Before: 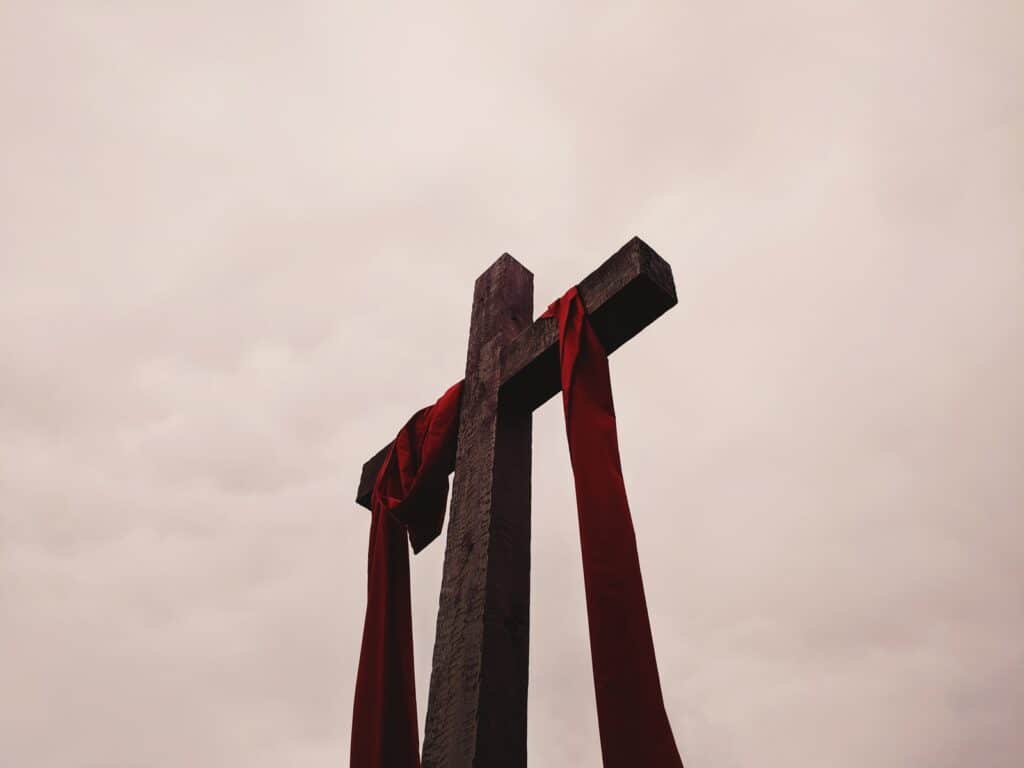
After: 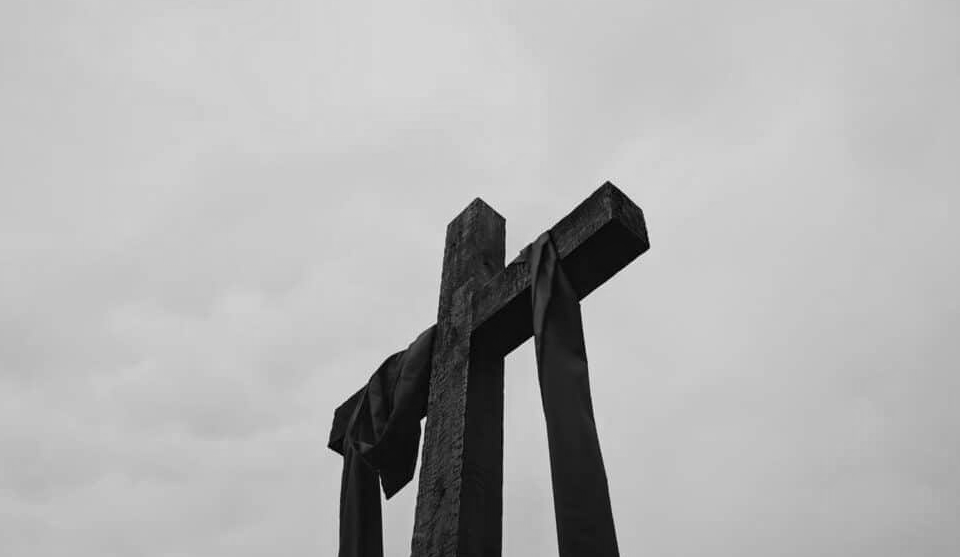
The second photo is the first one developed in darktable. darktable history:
color calibration: output gray [0.253, 0.26, 0.487, 0], gray › normalize channels true, illuminant same as pipeline (D50), adaptation XYZ, x 0.346, y 0.359, gamut compression 0
contrast equalizer: y [[0.5, 0.501, 0.532, 0.538, 0.54, 0.541], [0.5 ×6], [0.5 ×6], [0 ×6], [0 ×6]]
crop: left 2.737%, top 7.287%, right 3.421%, bottom 20.179%
